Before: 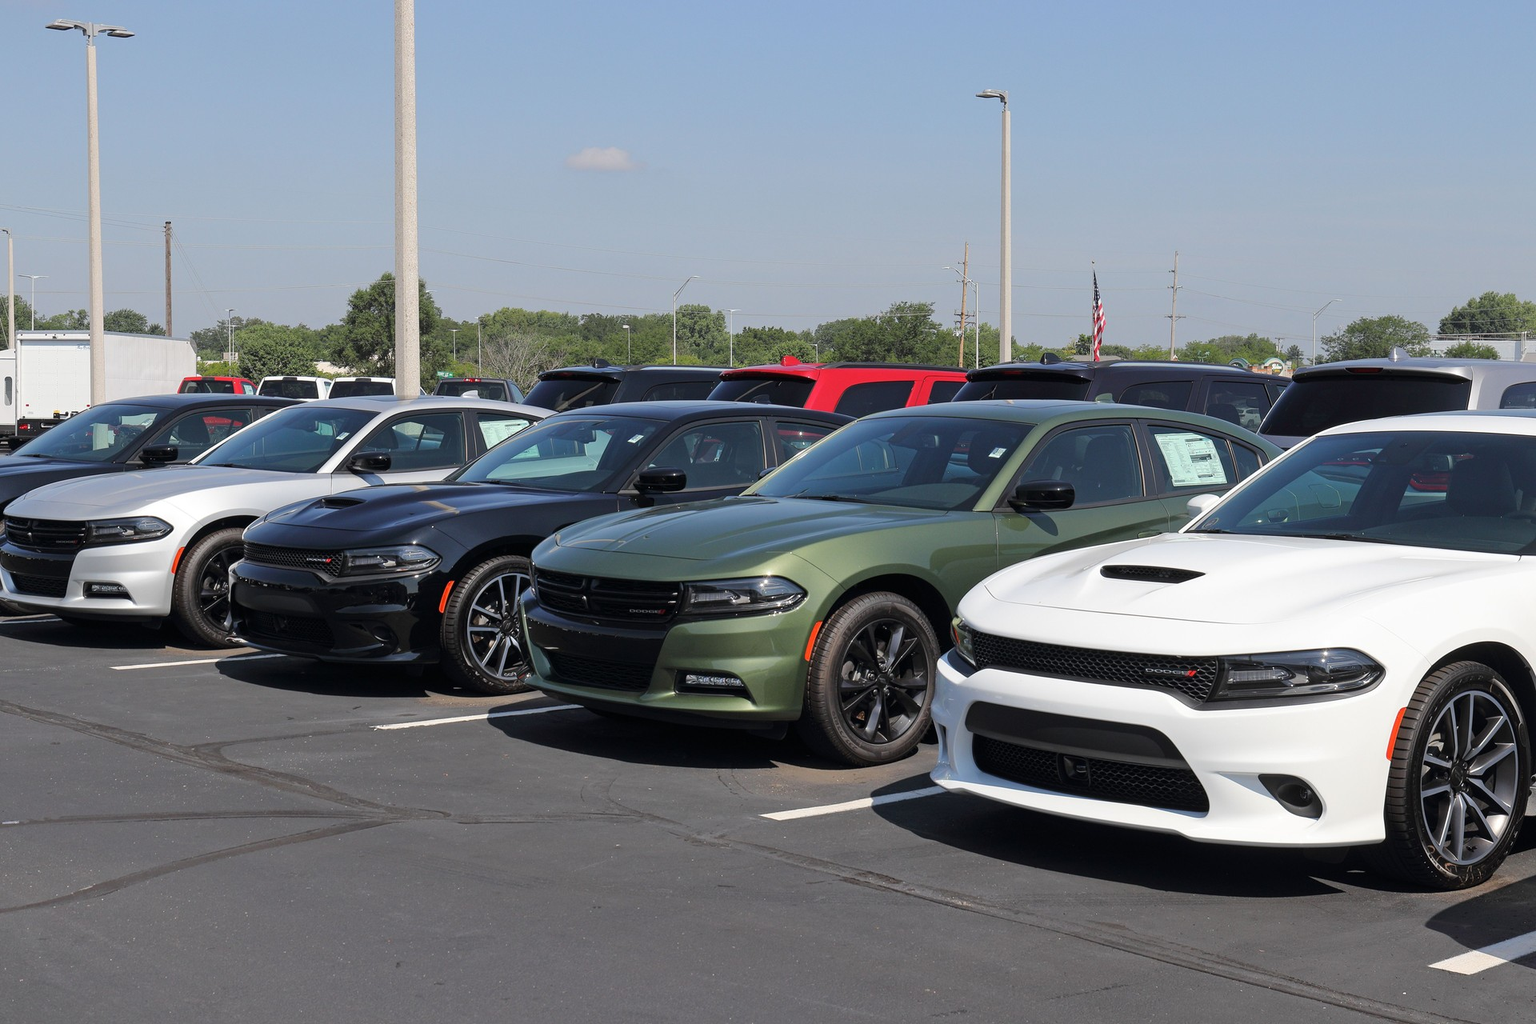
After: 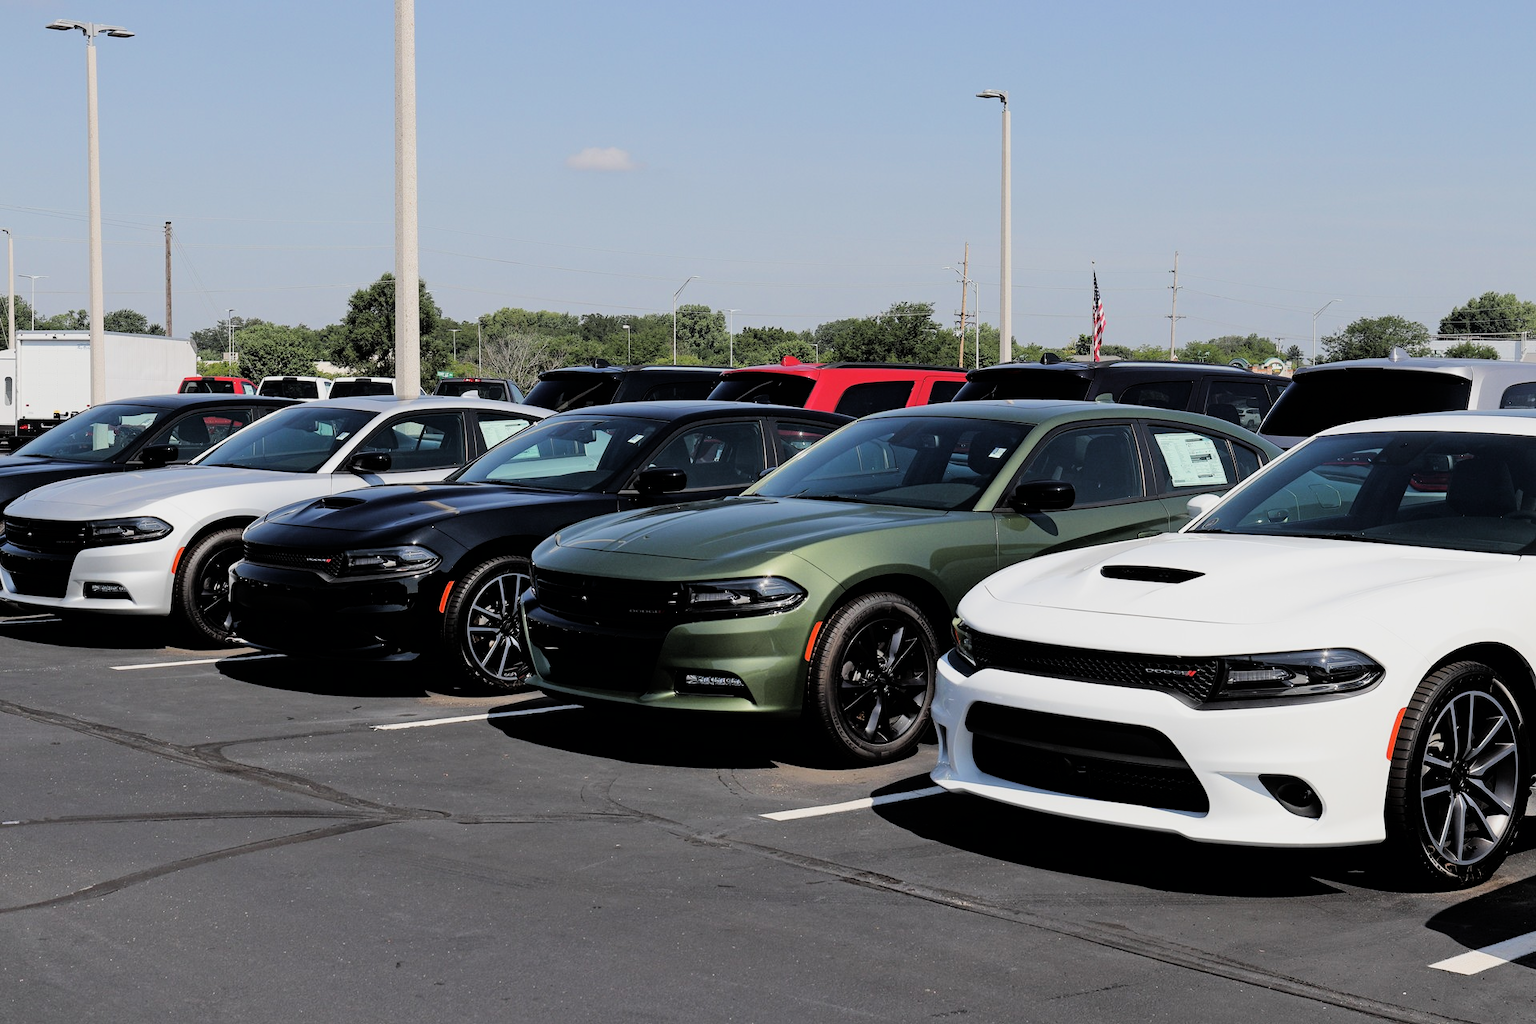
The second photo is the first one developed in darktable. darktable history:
filmic rgb: black relative exposure -5 EV, hardness 2.88, contrast 1.5
exposure: compensate highlight preservation false
